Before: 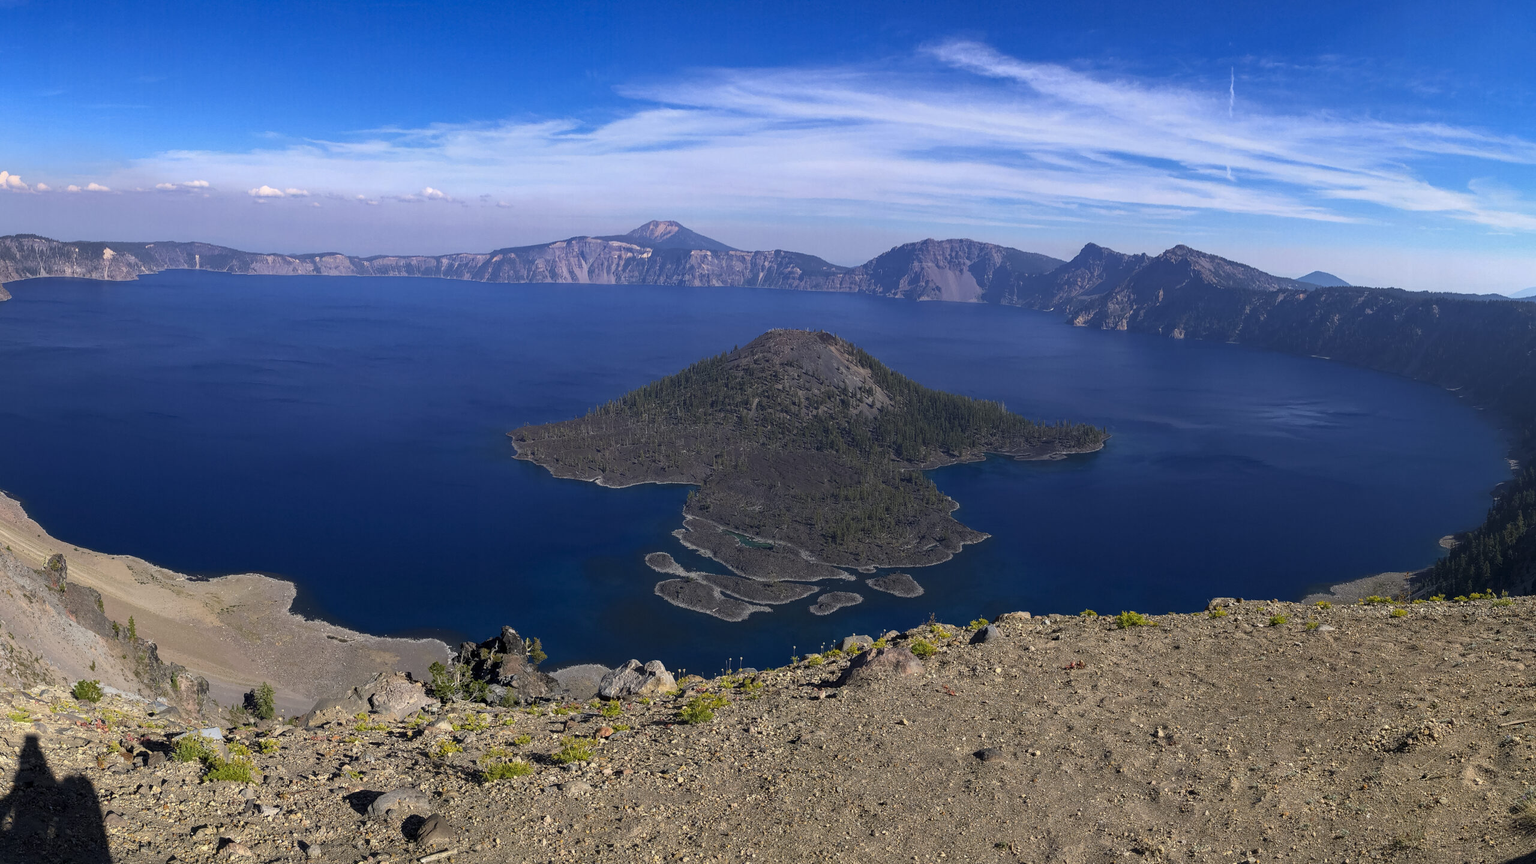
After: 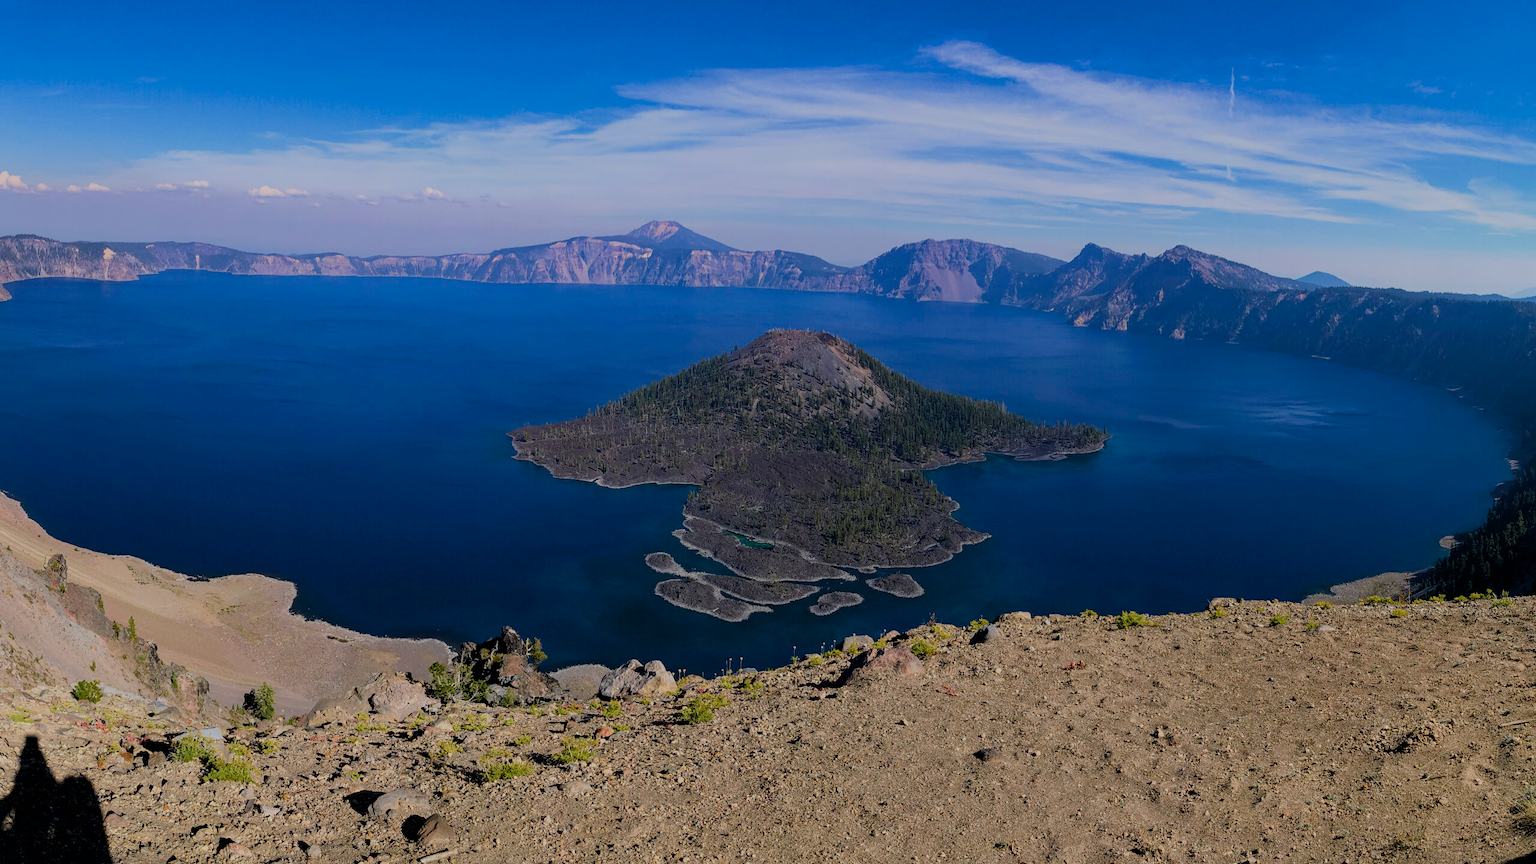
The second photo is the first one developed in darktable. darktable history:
filmic rgb: black relative exposure -4.14 EV, white relative exposure 5.1 EV, hardness 2.11, contrast 1.165
velvia: on, module defaults
color balance rgb: shadows lift › chroma 1%, shadows lift › hue 113°, highlights gain › chroma 0.2%, highlights gain › hue 333°, perceptual saturation grading › global saturation 20%, perceptual saturation grading › highlights -50%, perceptual saturation grading › shadows 25%, contrast -20%
